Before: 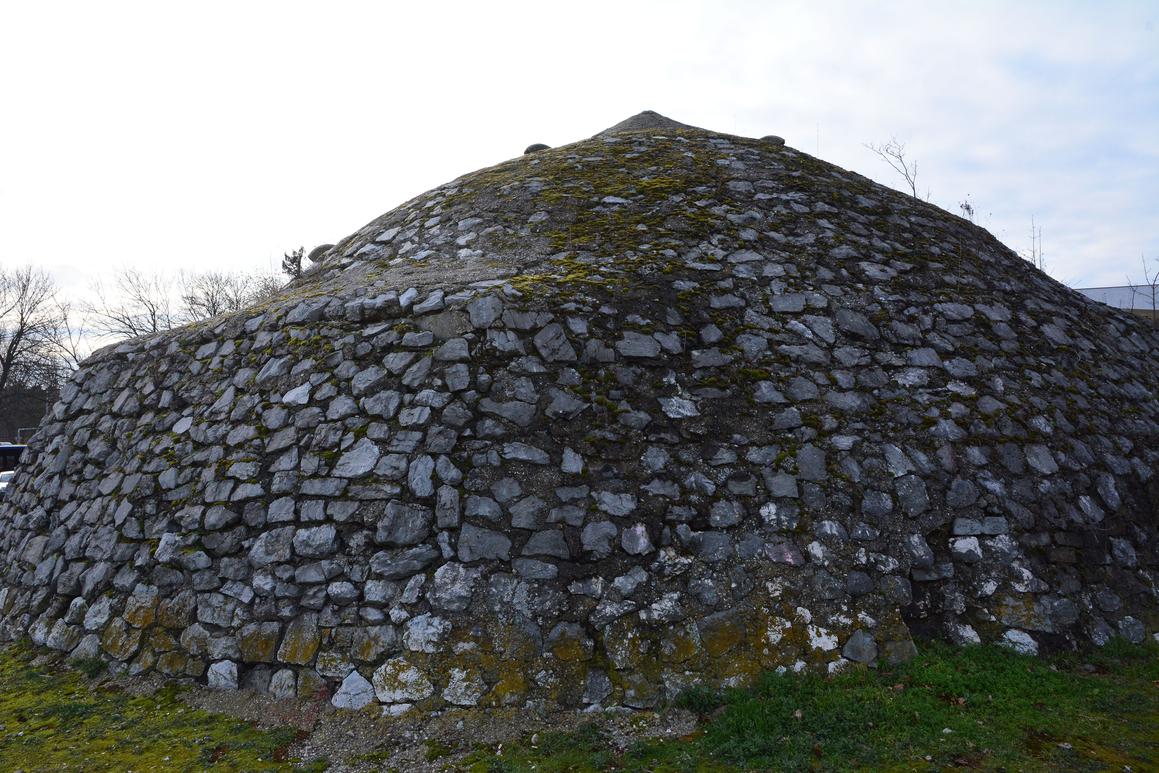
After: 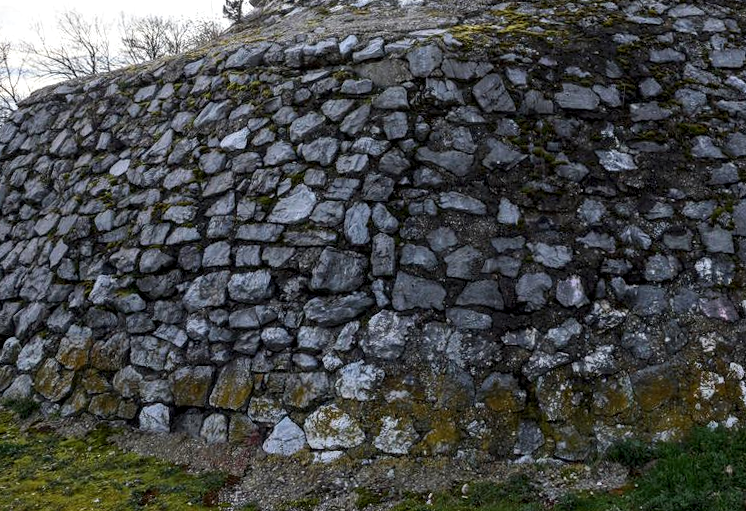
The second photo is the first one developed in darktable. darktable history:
local contrast: highlights 58%, detail 146%
crop and rotate: angle -1.24°, left 3.975%, top 31.729%, right 29.502%
